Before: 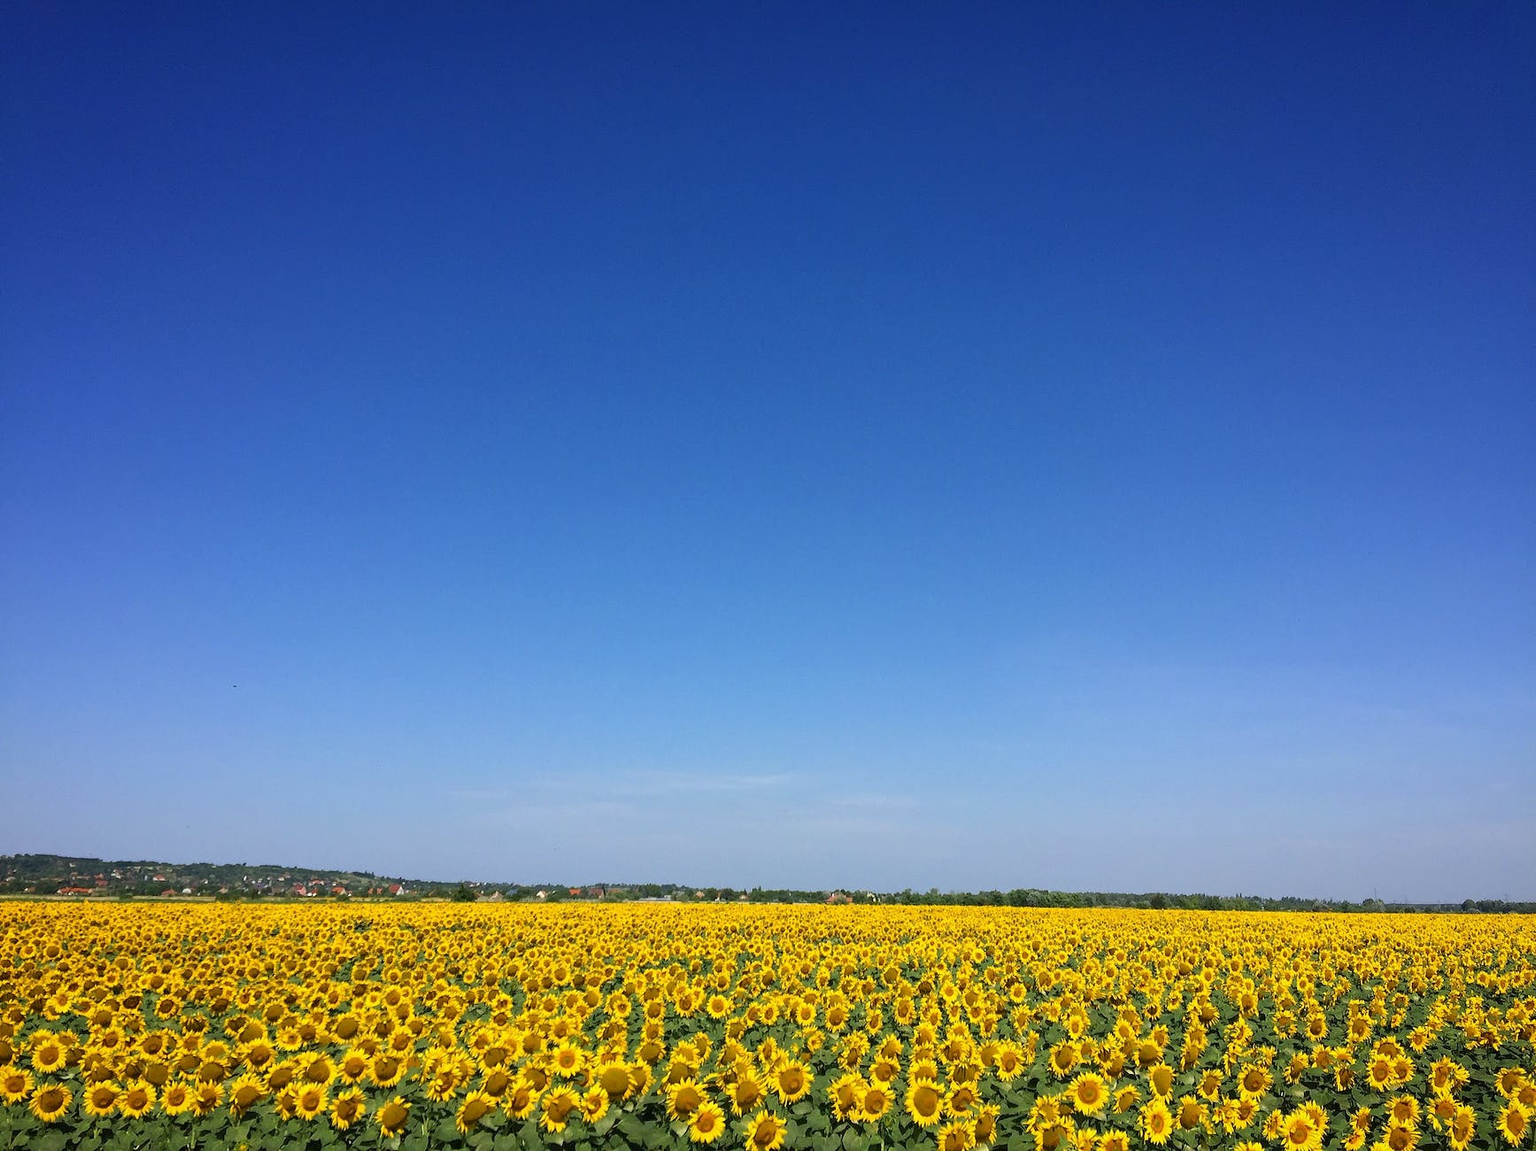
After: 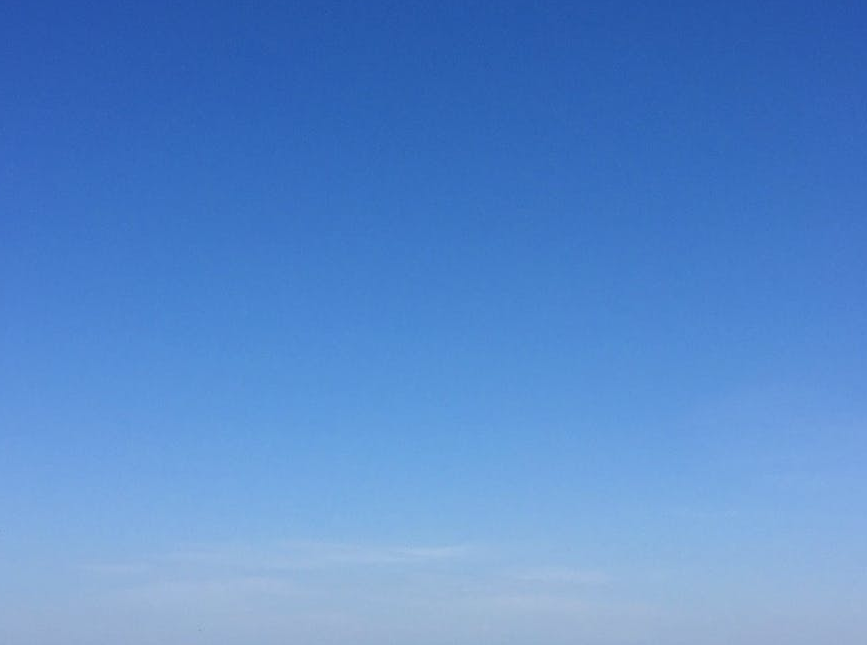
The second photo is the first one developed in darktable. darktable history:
crop: left 24.63%, top 25.342%, right 25.361%, bottom 25.025%
